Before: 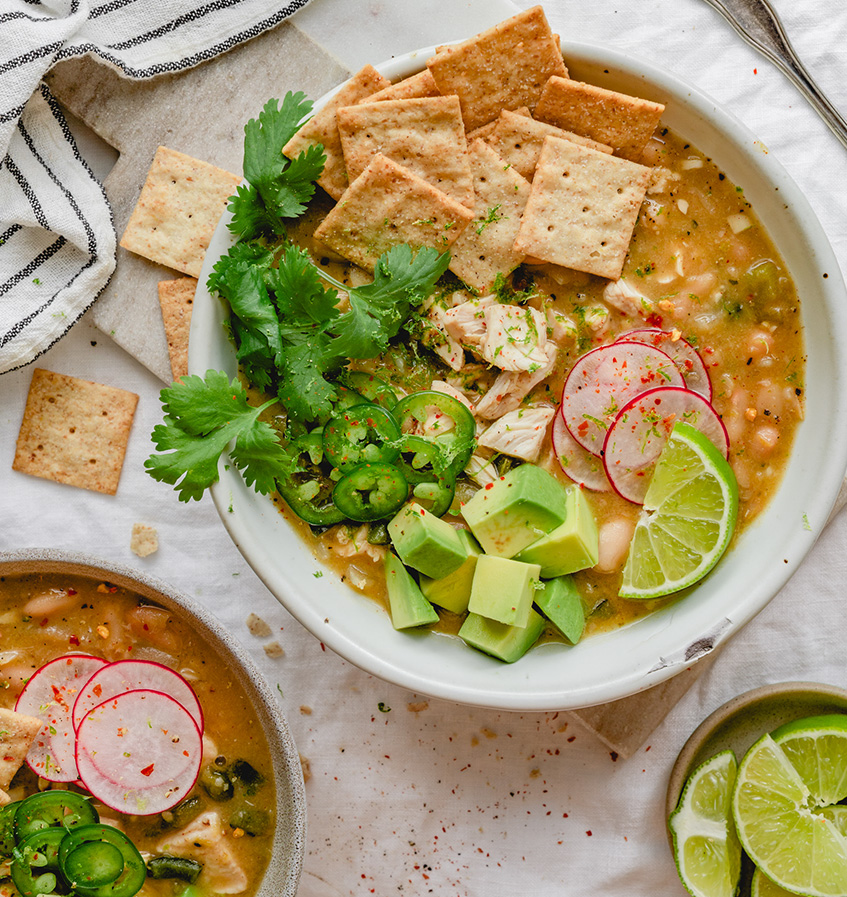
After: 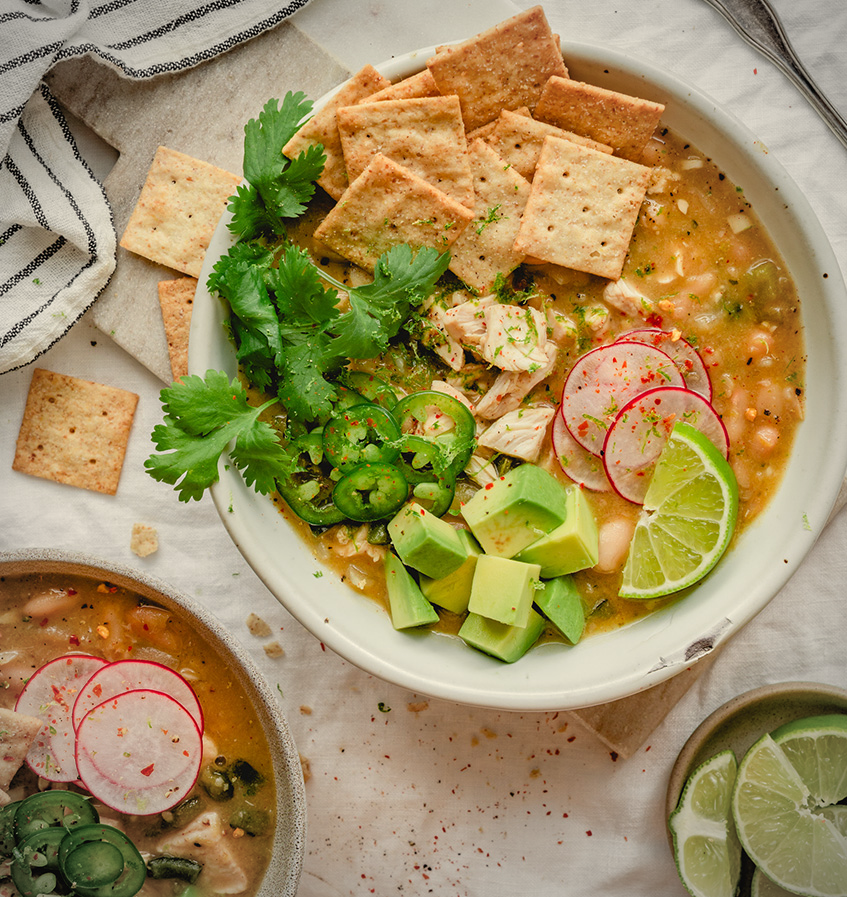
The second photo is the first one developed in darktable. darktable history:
vignetting: unbound false
white balance: red 1.029, blue 0.92
